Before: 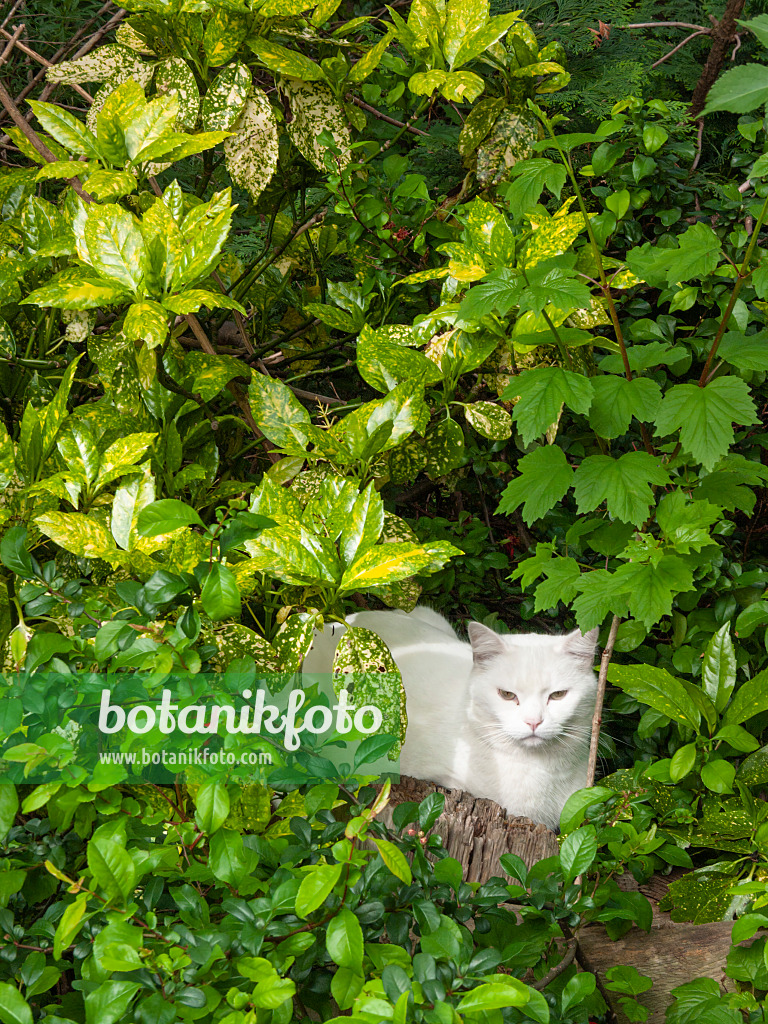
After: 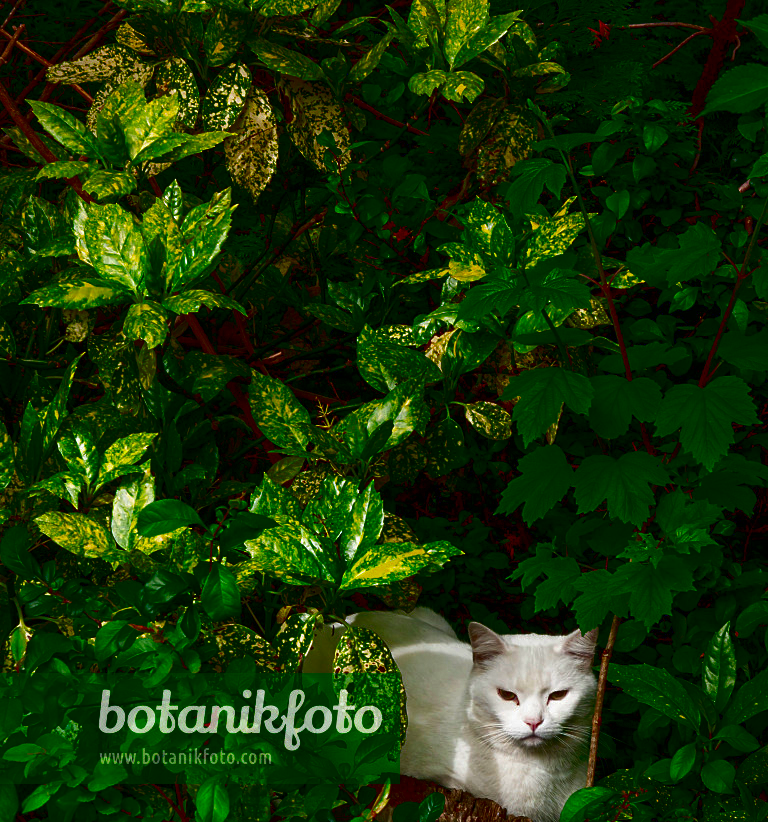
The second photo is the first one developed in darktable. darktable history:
crop: bottom 19.644%
contrast brightness saturation: brightness -1, saturation 1
